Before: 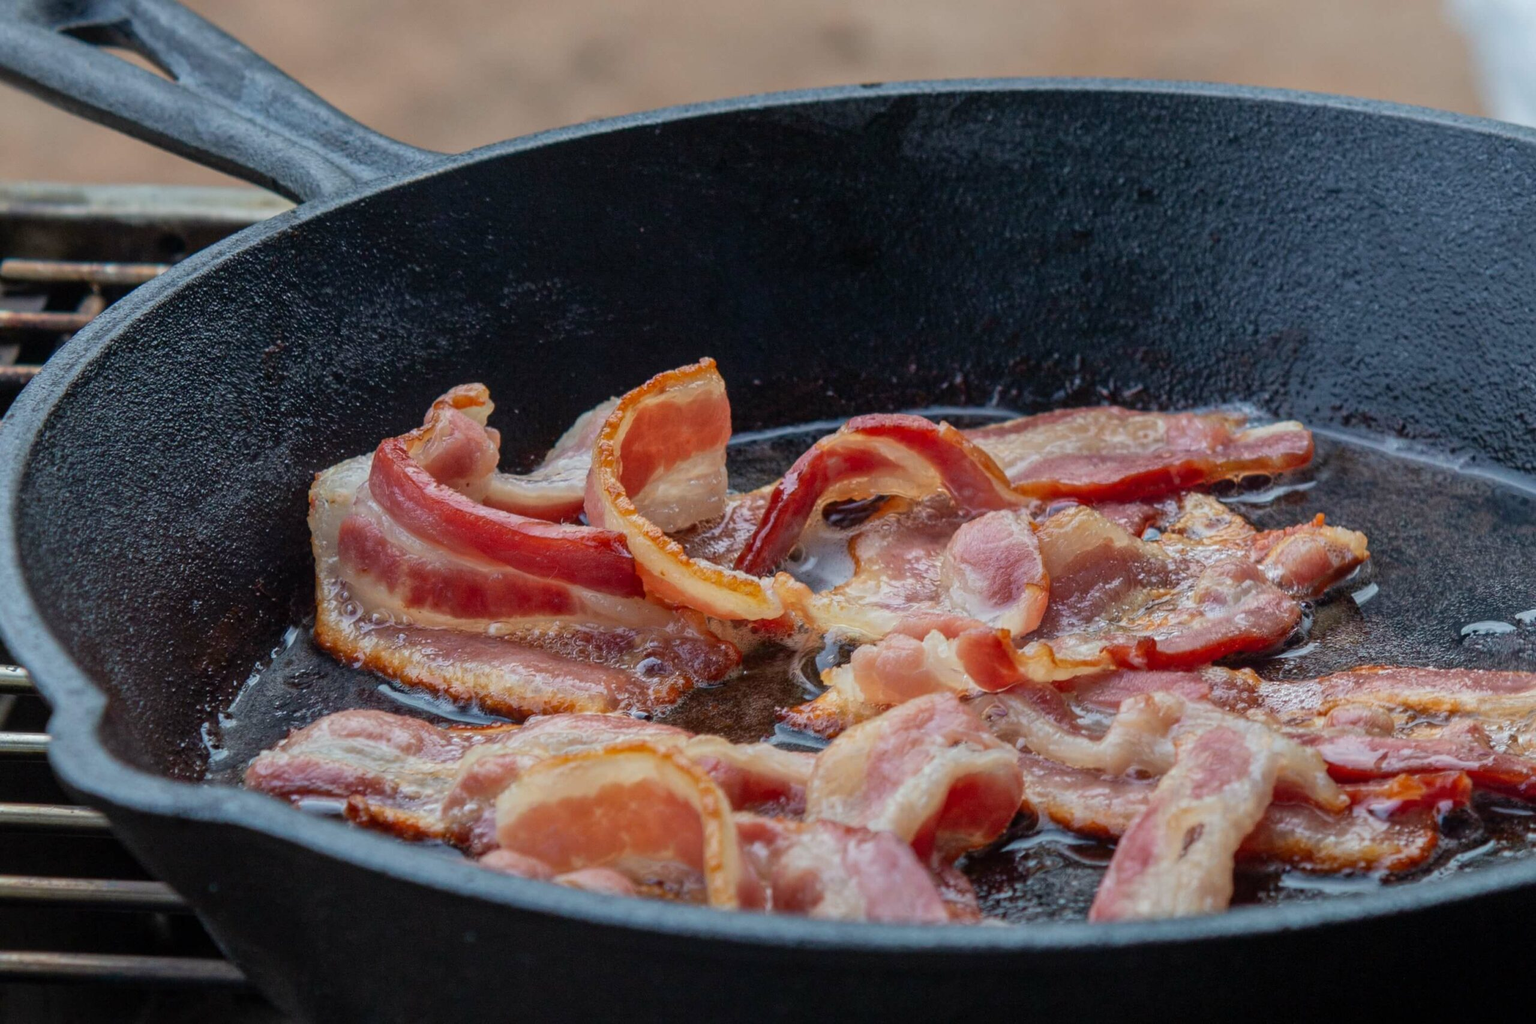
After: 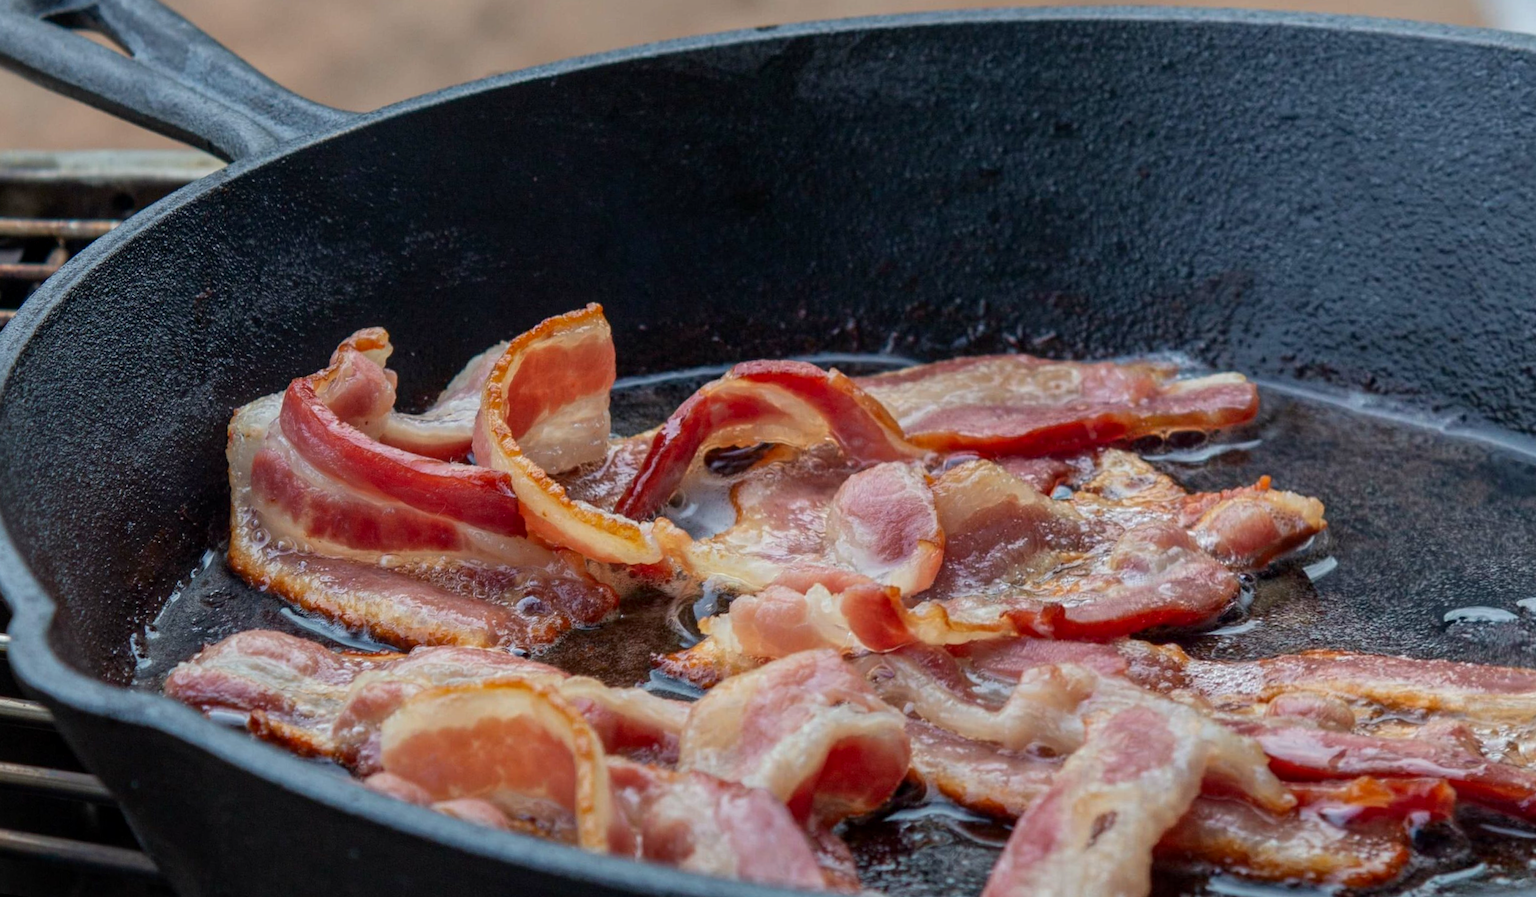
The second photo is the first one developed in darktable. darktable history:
shadows and highlights: shadows -23.08, highlights 46.15, soften with gaussian
contrast equalizer: octaves 7, y [[0.515 ×6], [0.507 ×6], [0.425 ×6], [0 ×6], [0 ×6]]
rotate and perspective: rotation 1.69°, lens shift (vertical) -0.023, lens shift (horizontal) -0.291, crop left 0.025, crop right 0.988, crop top 0.092, crop bottom 0.842
